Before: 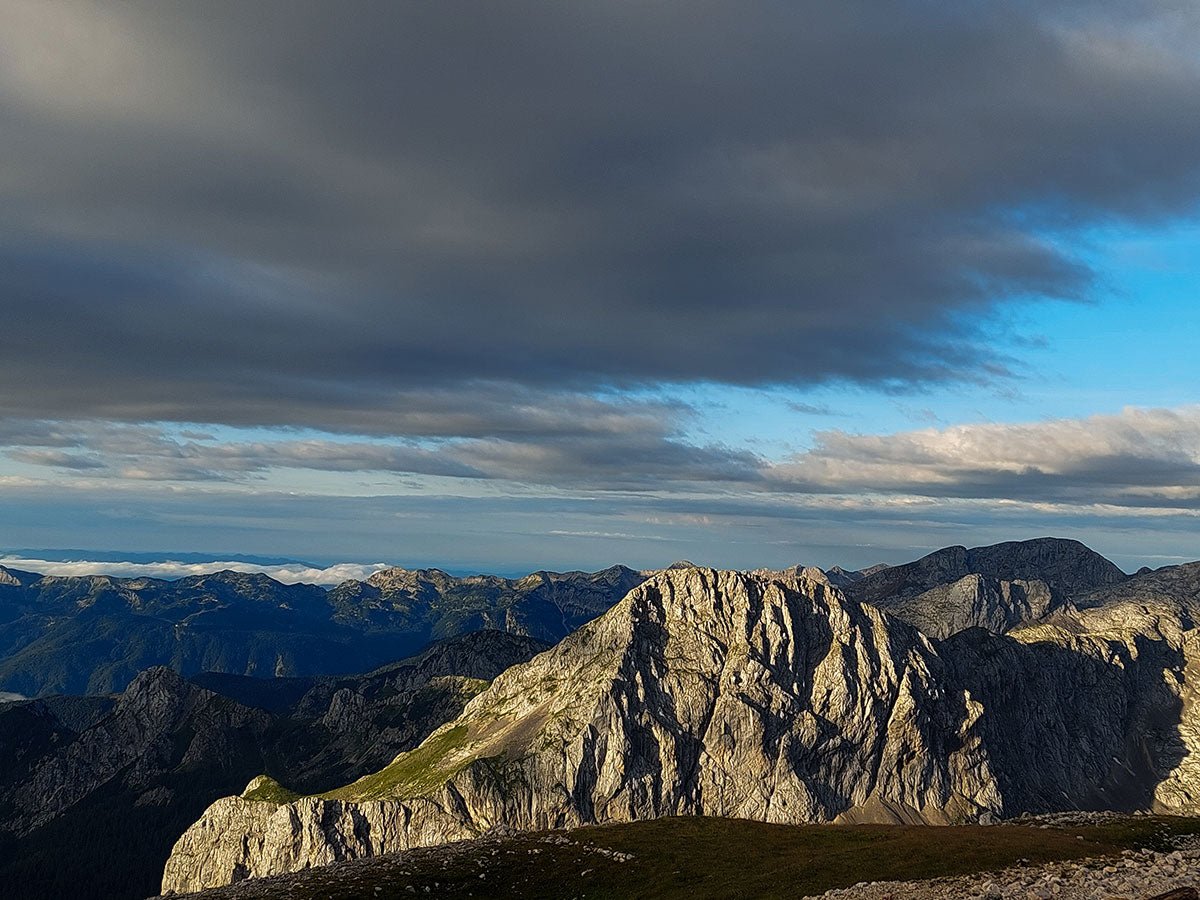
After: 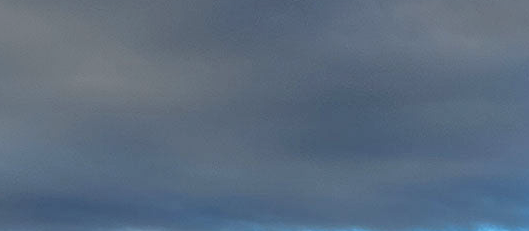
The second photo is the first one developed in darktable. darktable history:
exposure: exposure 0.601 EV, compensate highlight preservation false
shadows and highlights: highlights 70.05, soften with gaussian
crop: left 29.063%, top 16.824%, right 26.797%, bottom 57.491%
tone curve: curves: ch0 [(0, 0) (0.003, 0.013) (0.011, 0.017) (0.025, 0.028) (0.044, 0.049) (0.069, 0.07) (0.1, 0.103) (0.136, 0.143) (0.177, 0.186) (0.224, 0.232) (0.277, 0.282) (0.335, 0.333) (0.399, 0.405) (0.468, 0.477) (0.543, 0.54) (0.623, 0.627) (0.709, 0.709) (0.801, 0.798) (0.898, 0.902) (1, 1)], color space Lab, independent channels, preserve colors none
